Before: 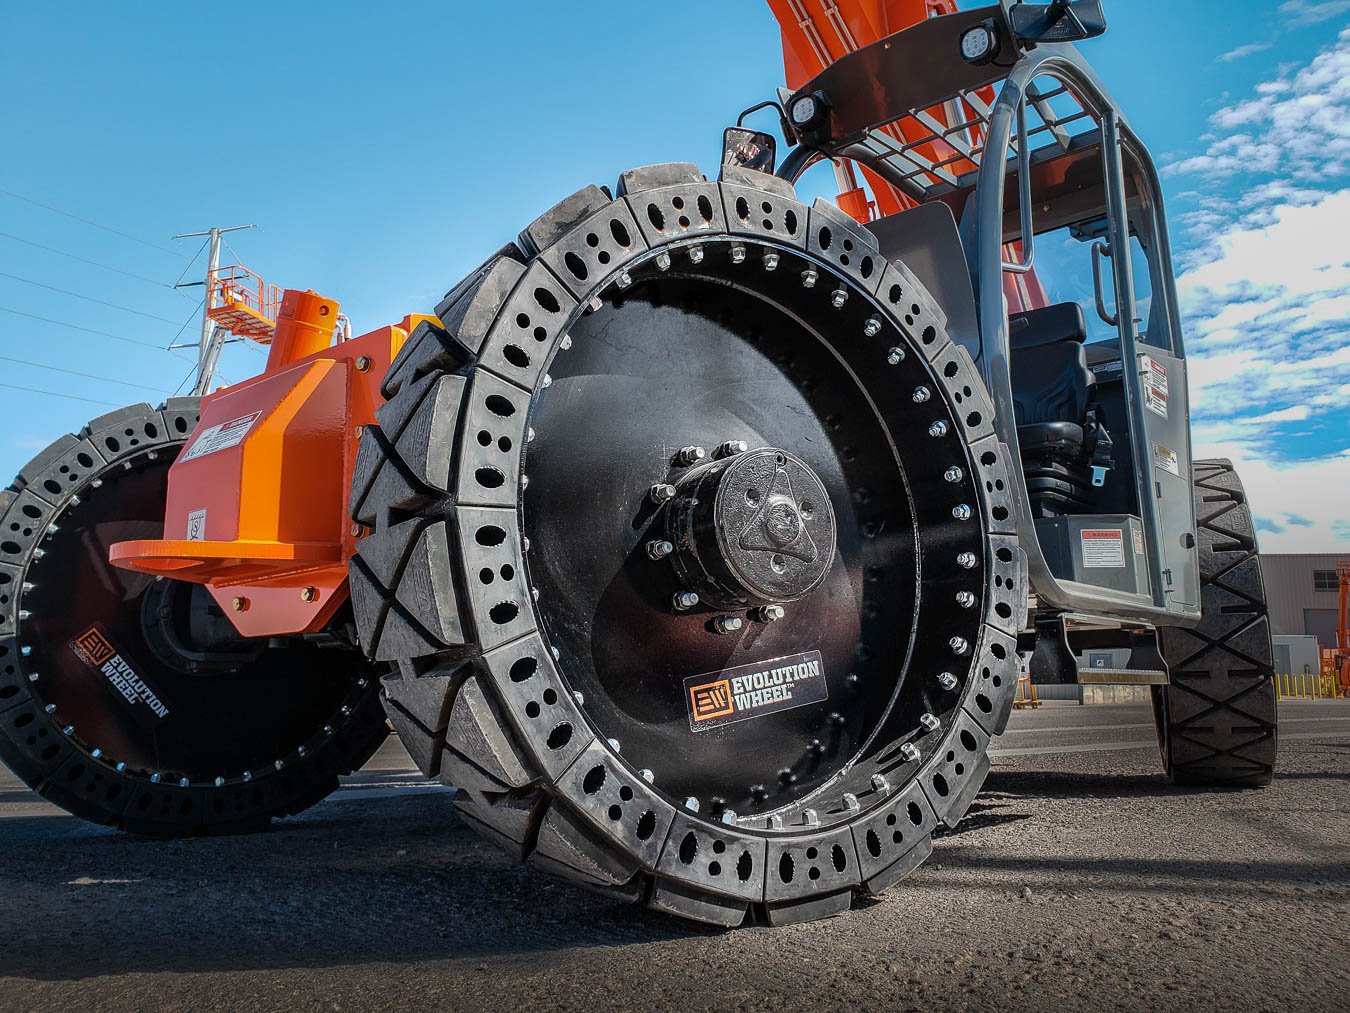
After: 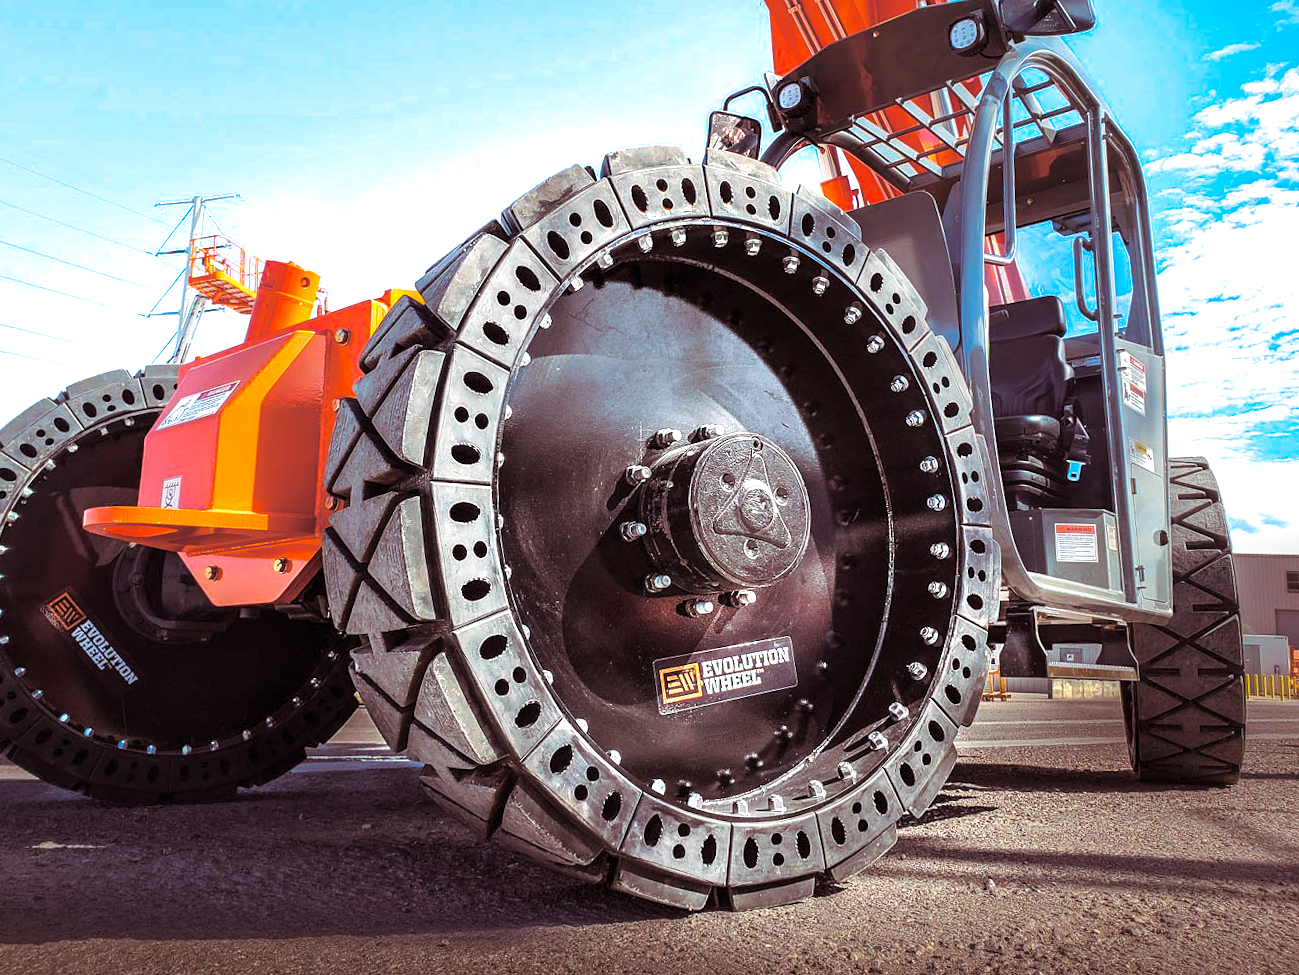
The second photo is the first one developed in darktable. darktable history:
split-toning: shadows › saturation 0.41, highlights › saturation 0, compress 33.55%
exposure: exposure 1 EV, compensate highlight preservation false
color balance rgb: linear chroma grading › global chroma 15%, perceptual saturation grading › global saturation 30%
crop and rotate: angle -1.69°
